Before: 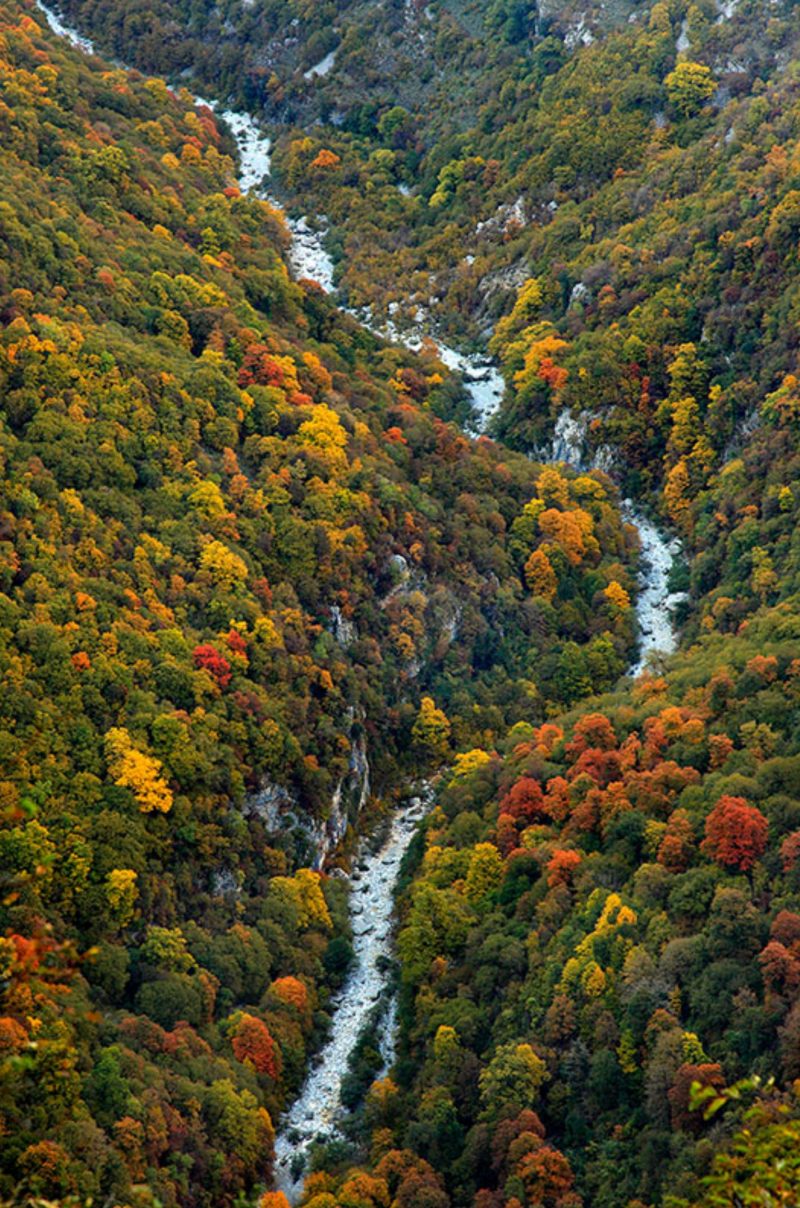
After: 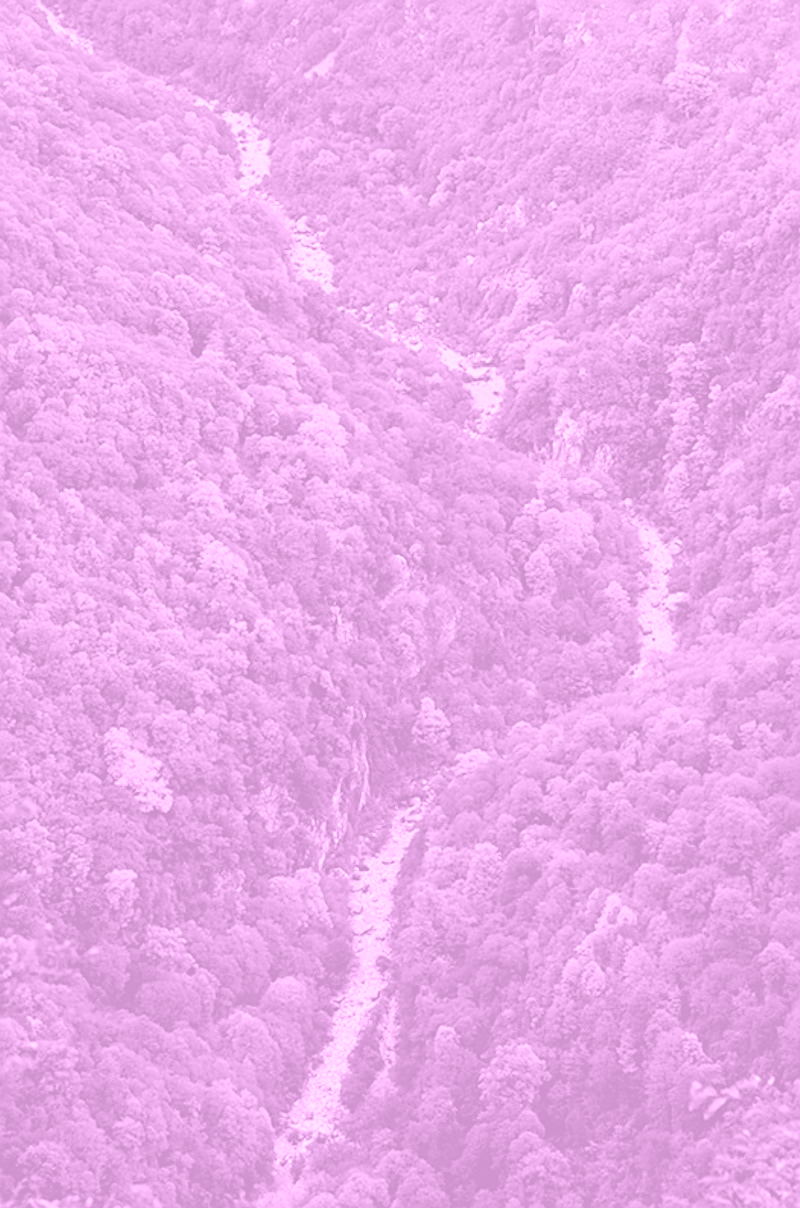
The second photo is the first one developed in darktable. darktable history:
sharpen: on, module defaults
colorize: hue 331.2°, saturation 75%, source mix 30.28%, lightness 70.52%, version 1
